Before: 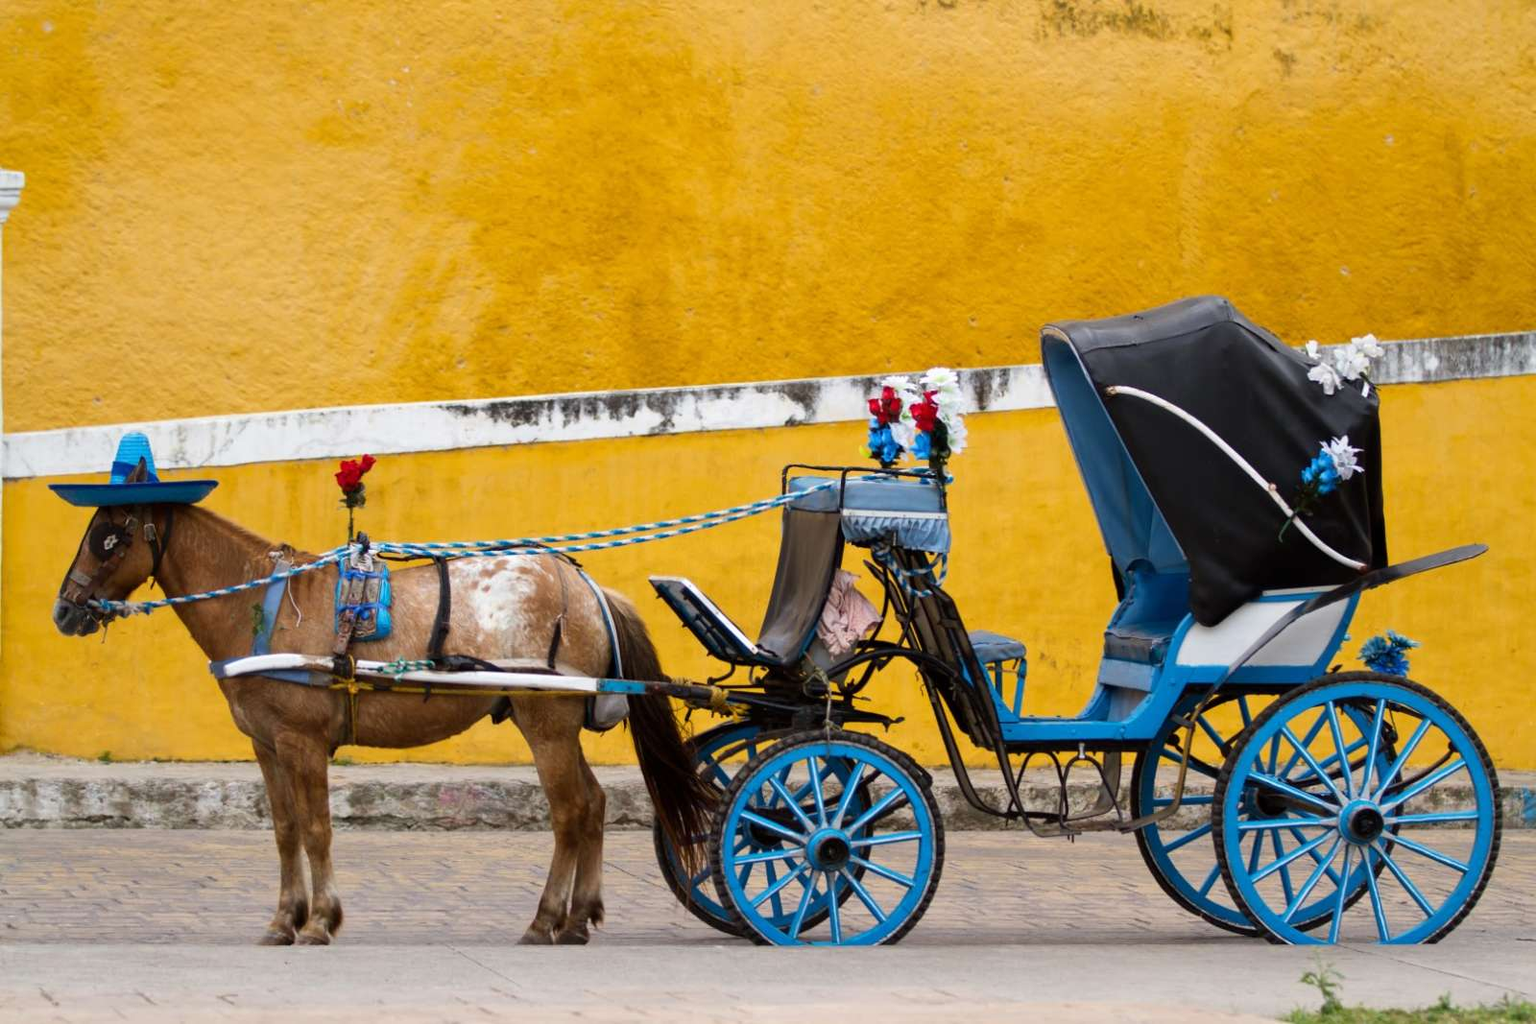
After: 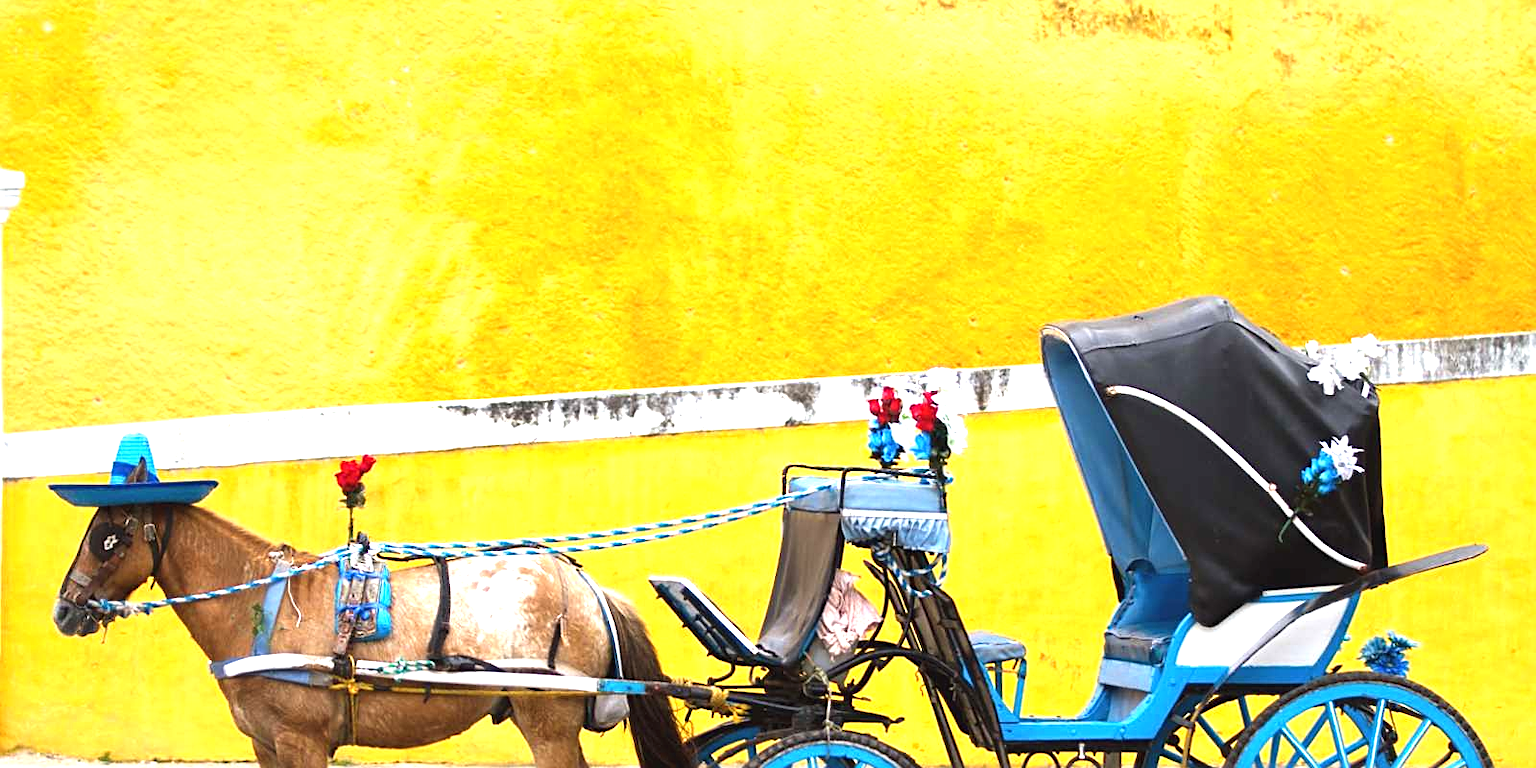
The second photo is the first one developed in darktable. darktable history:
crop: bottom 24.978%
exposure: black level correction -0.002, exposure 1.347 EV, compensate exposure bias true, compensate highlight preservation false
sharpen: on, module defaults
